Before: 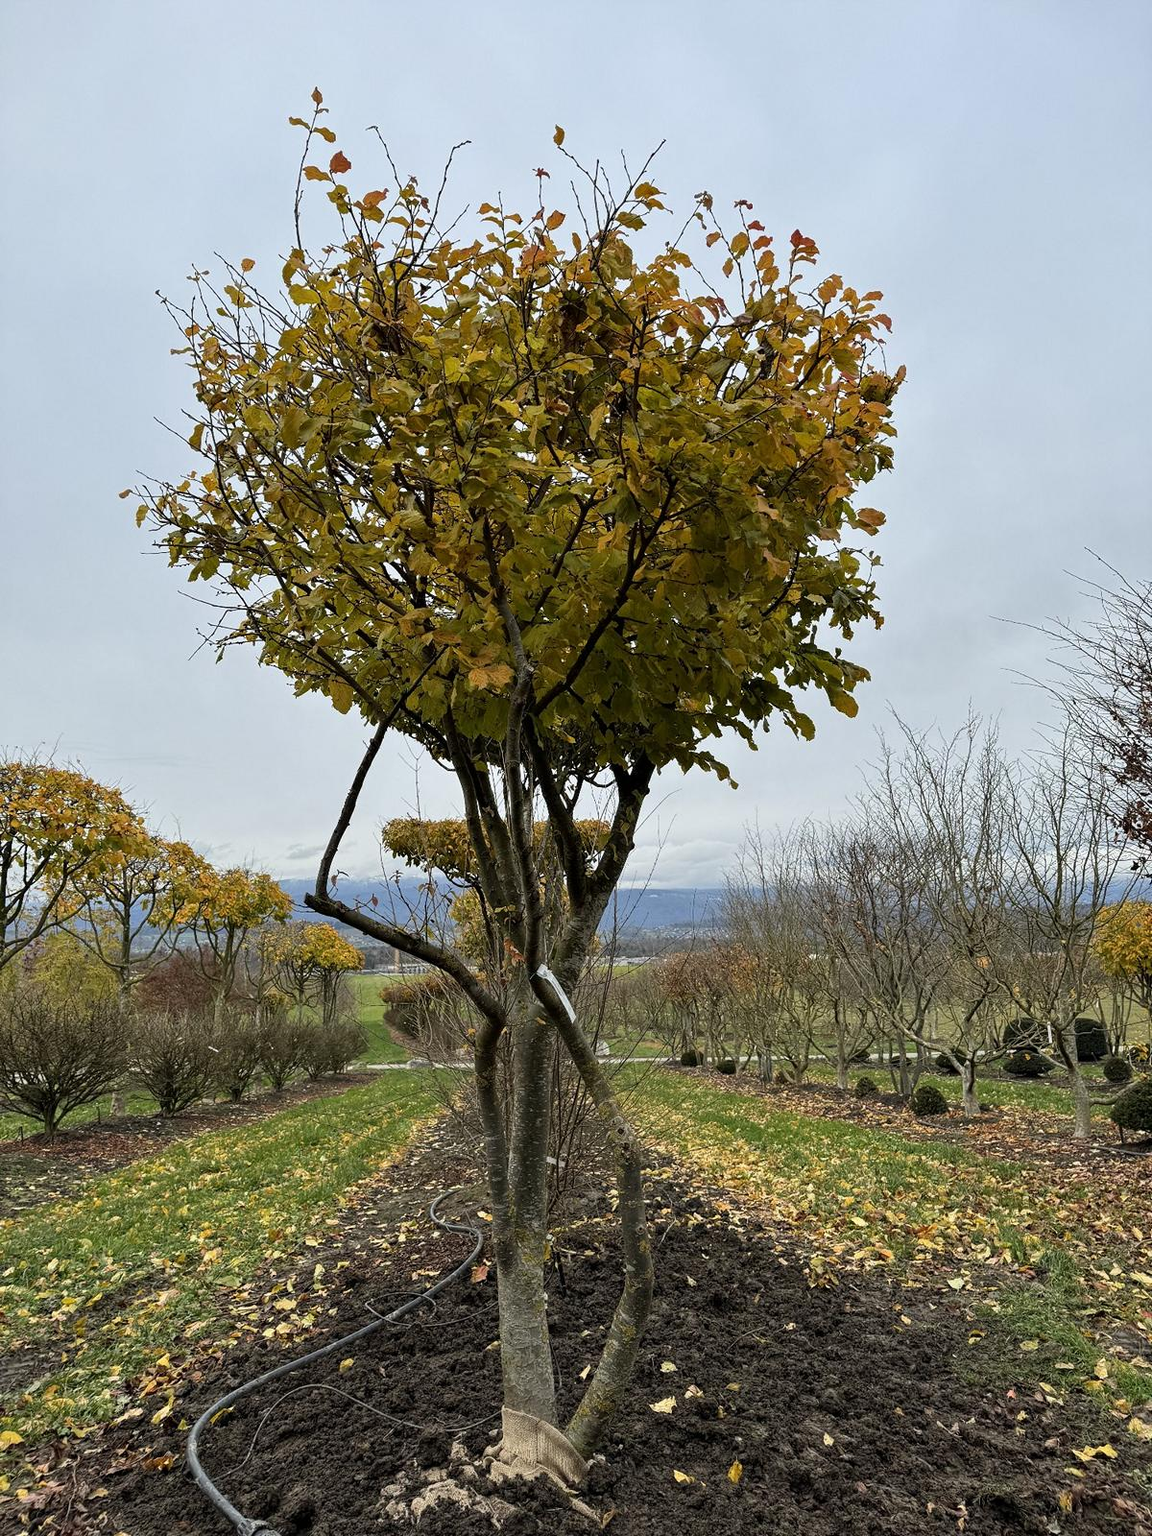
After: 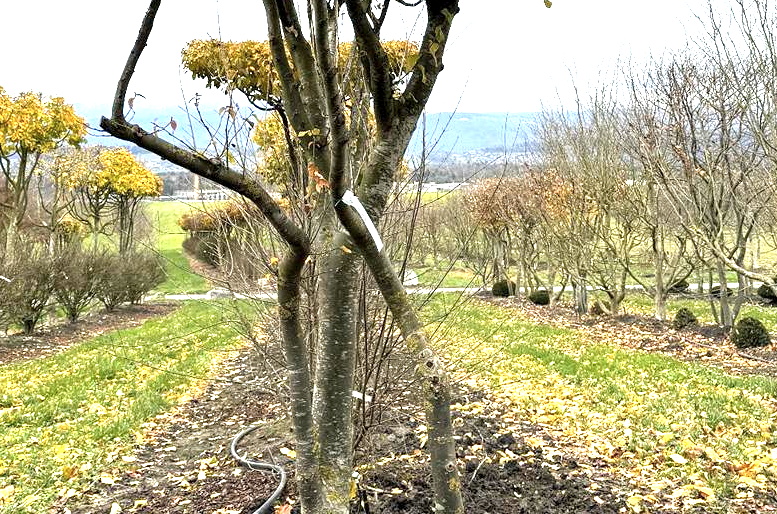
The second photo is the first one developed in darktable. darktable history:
color correction: highlights b* -0.058, saturation 0.803
crop: left 18.102%, top 50.886%, right 17.072%, bottom 16.929%
exposure: black level correction 0.001, exposure 1.734 EV, compensate exposure bias true, compensate highlight preservation false
color balance rgb: shadows lift › chroma 2.037%, shadows lift › hue 247.57°, perceptual saturation grading › global saturation 4.327%, global vibrance 30.349%
